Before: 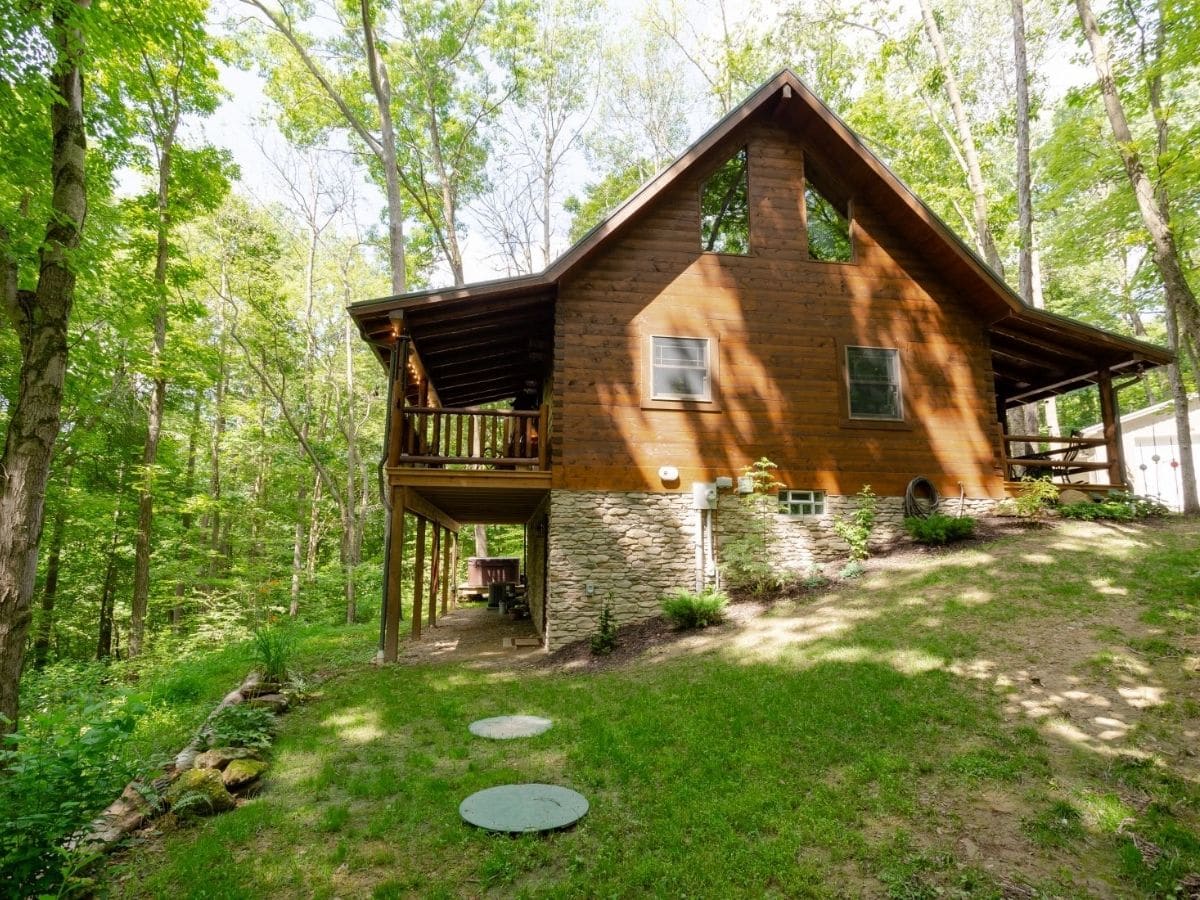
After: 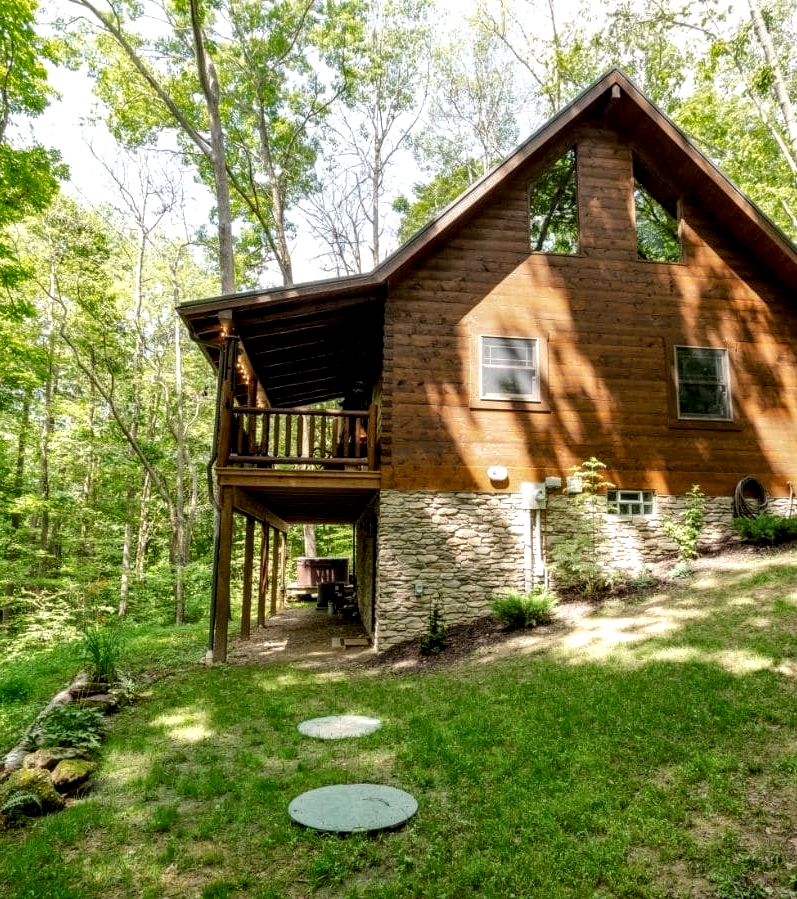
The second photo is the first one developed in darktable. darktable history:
shadows and highlights: shadows 10.26, white point adjustment 1.09, highlights -38.61, highlights color adjustment 52.28%
crop and rotate: left 14.321%, right 19.216%
local contrast: highlights 60%, shadows 61%, detail 160%
